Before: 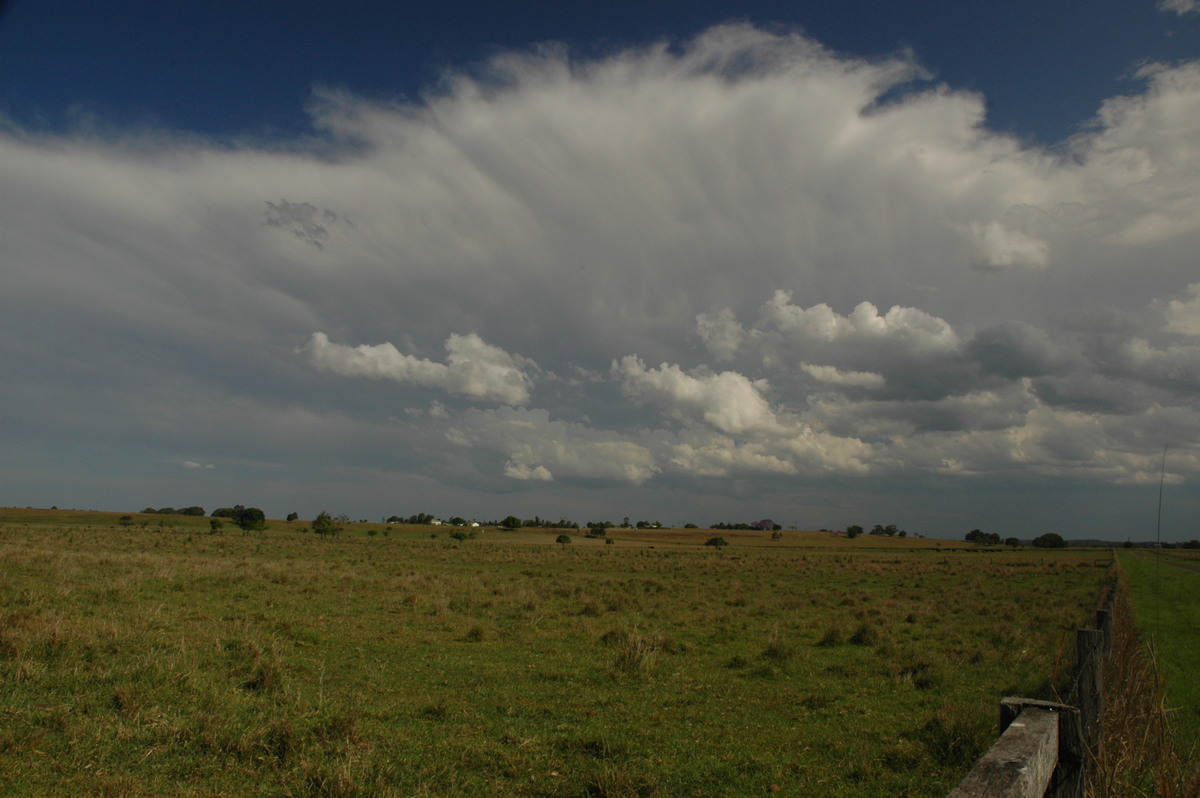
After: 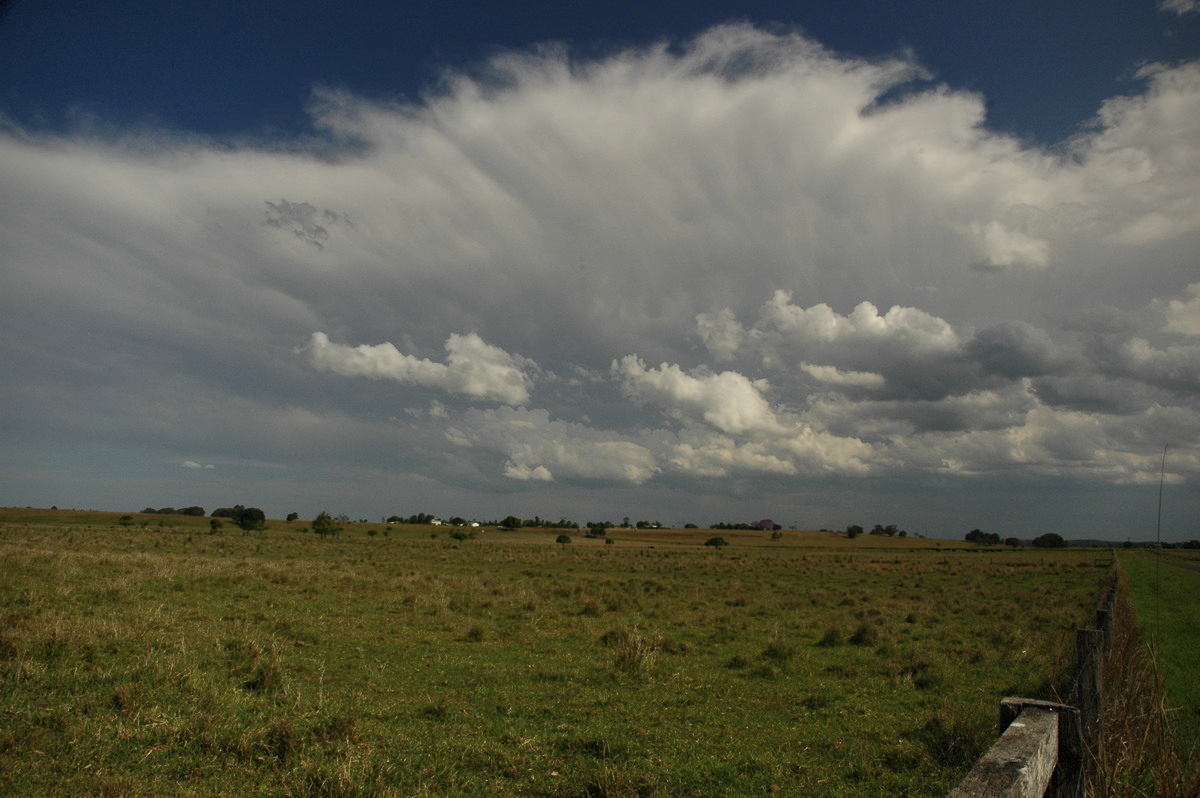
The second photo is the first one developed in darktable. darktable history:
vignetting: fall-off radius 60.8%, saturation -0.034, dithering 8-bit output
shadows and highlights: radius 109.6, shadows 40.4, highlights -71.86, low approximation 0.01, soften with gaussian
tone equalizer: -8 EV -0.412 EV, -7 EV -0.388 EV, -6 EV -0.314 EV, -5 EV -0.231 EV, -3 EV 0.25 EV, -2 EV 0.315 EV, -1 EV 0.397 EV, +0 EV 0.433 EV, edges refinement/feathering 500, mask exposure compensation -1.57 EV, preserve details no
